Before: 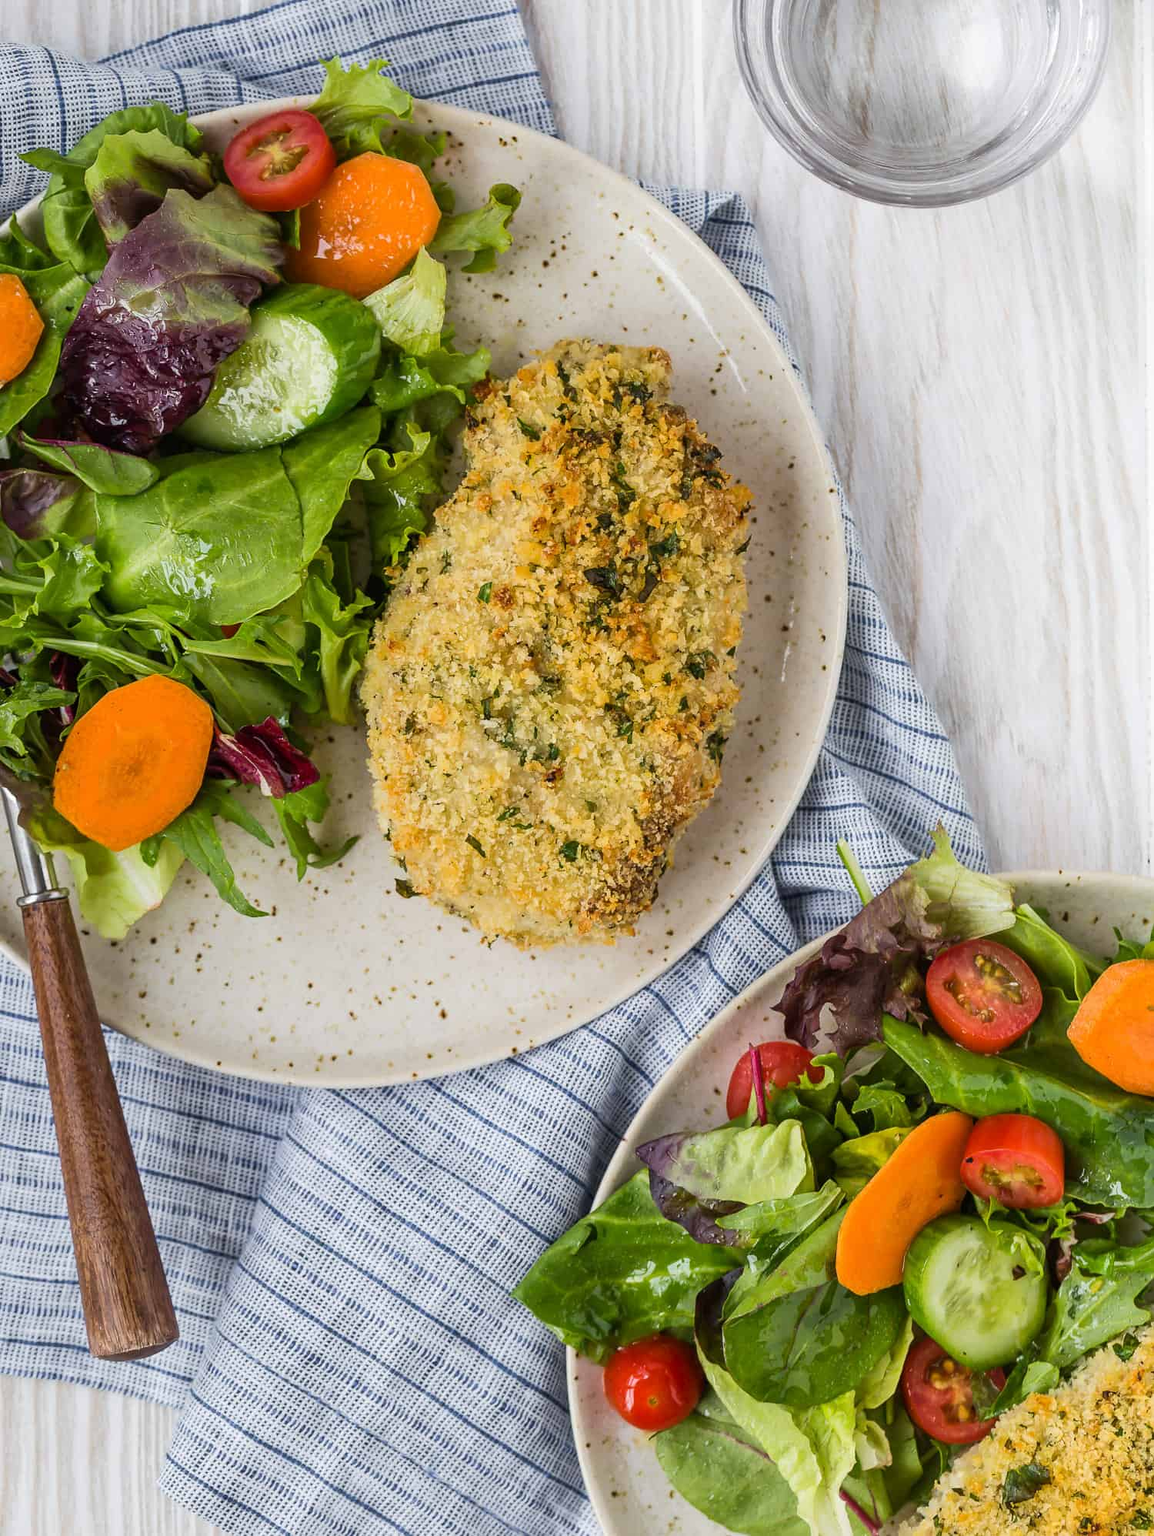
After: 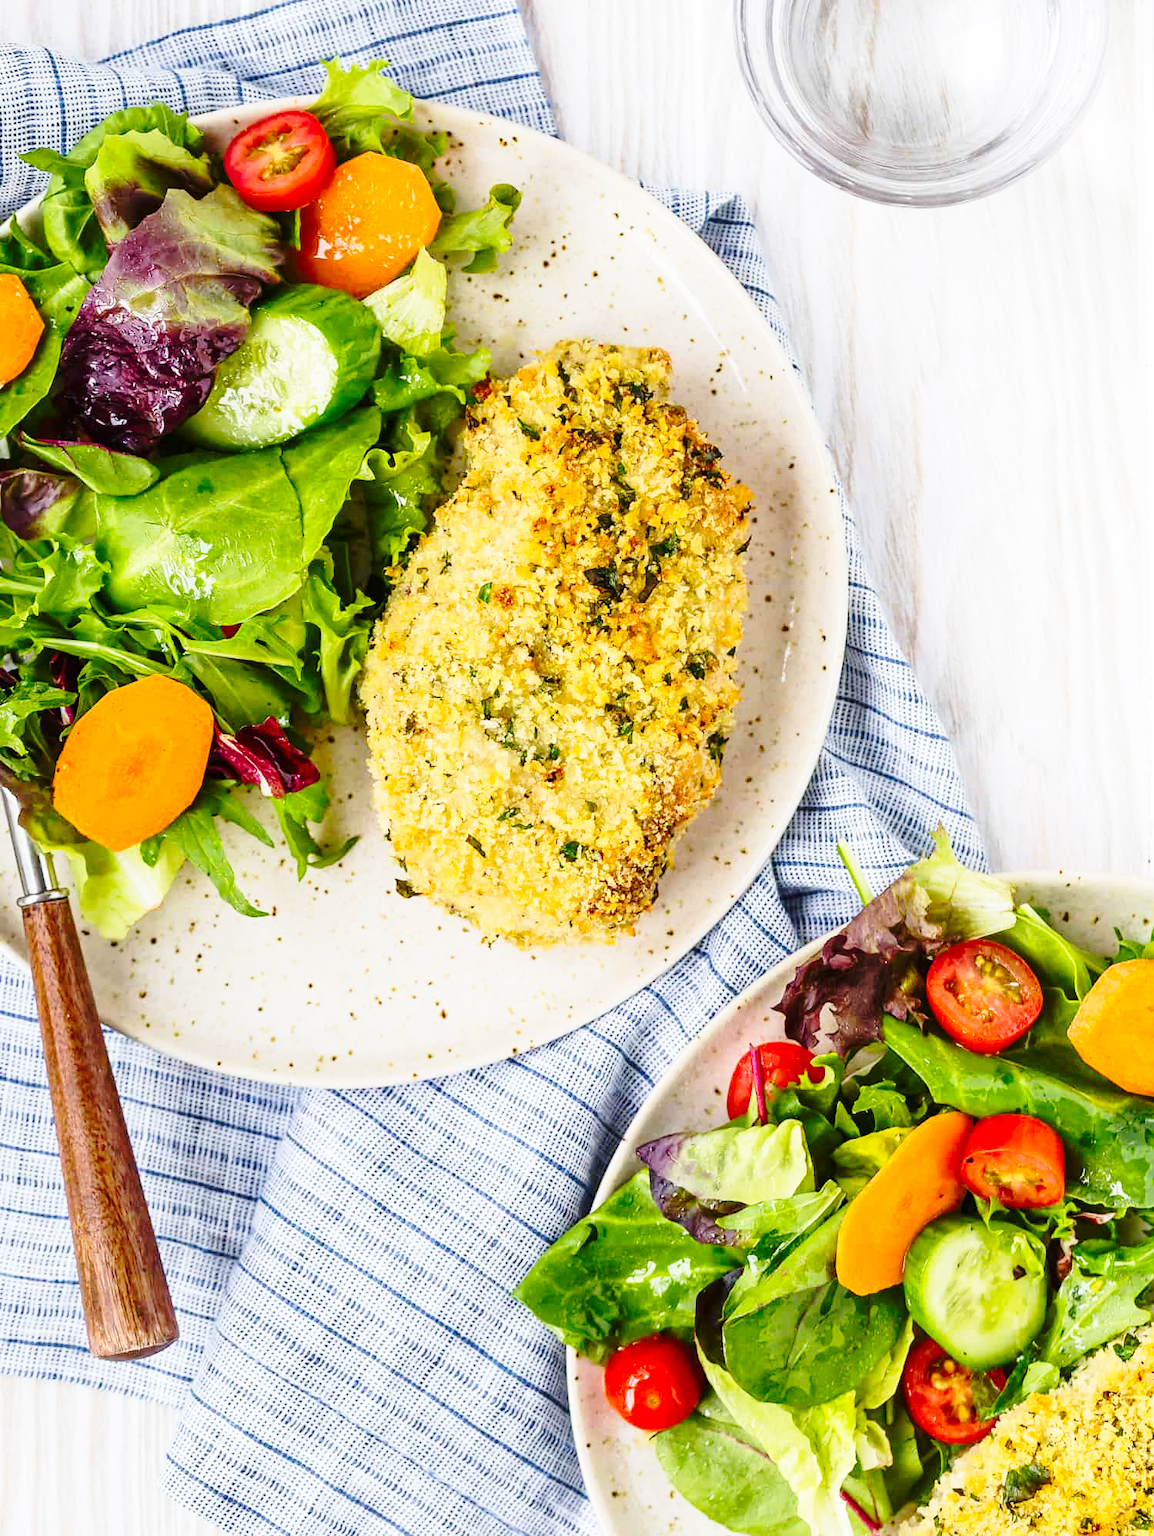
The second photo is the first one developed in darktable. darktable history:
base curve: curves: ch0 [(0, 0) (0.032, 0.037) (0.105, 0.228) (0.435, 0.76) (0.856, 0.983) (1, 1)], preserve colors none
contrast brightness saturation: contrast 0.084, saturation 0.197
